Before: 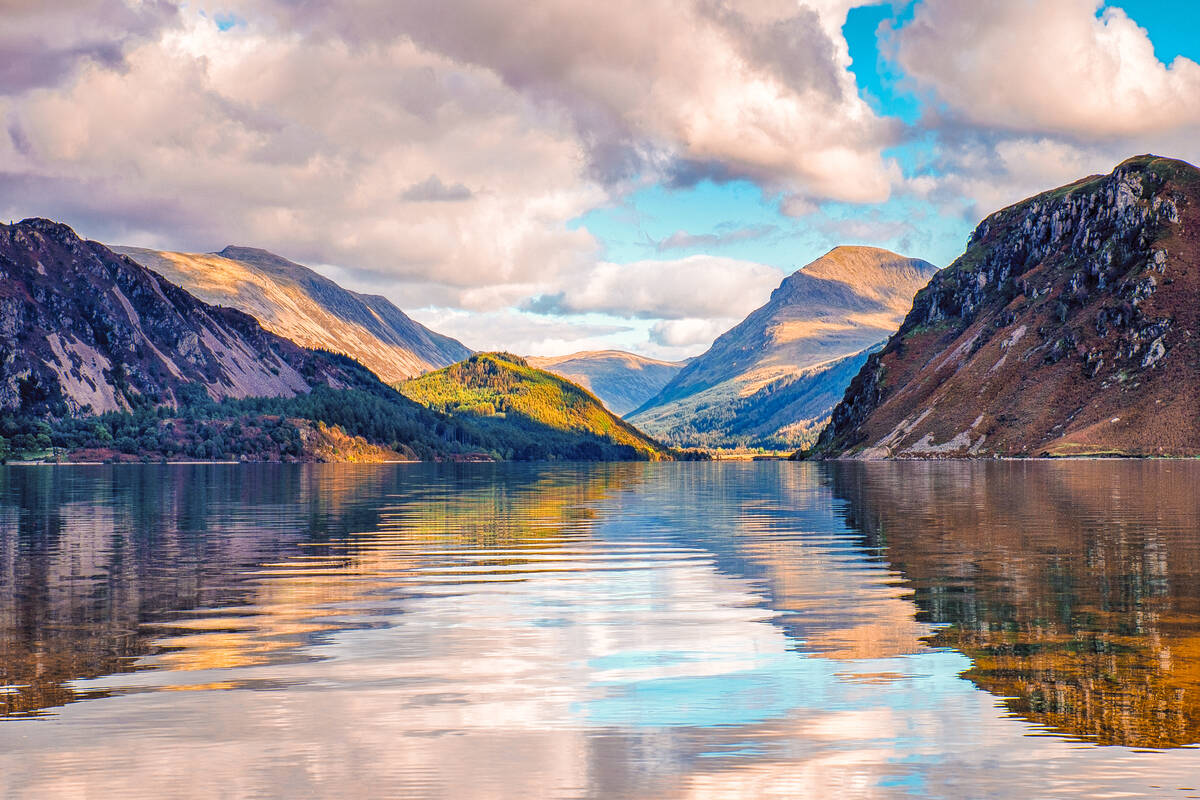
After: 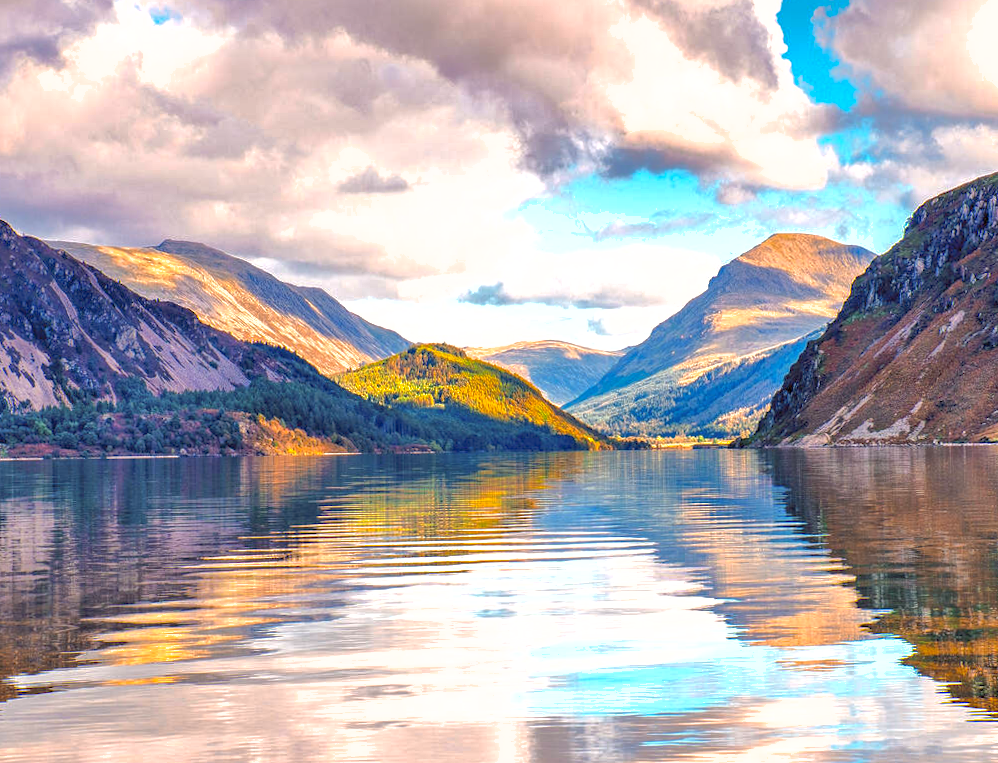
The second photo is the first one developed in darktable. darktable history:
crop and rotate: angle 0.618°, left 4.373%, top 0.554%, right 11.087%, bottom 2.442%
exposure: exposure 0.556 EV, compensate highlight preservation false
shadows and highlights: on, module defaults
